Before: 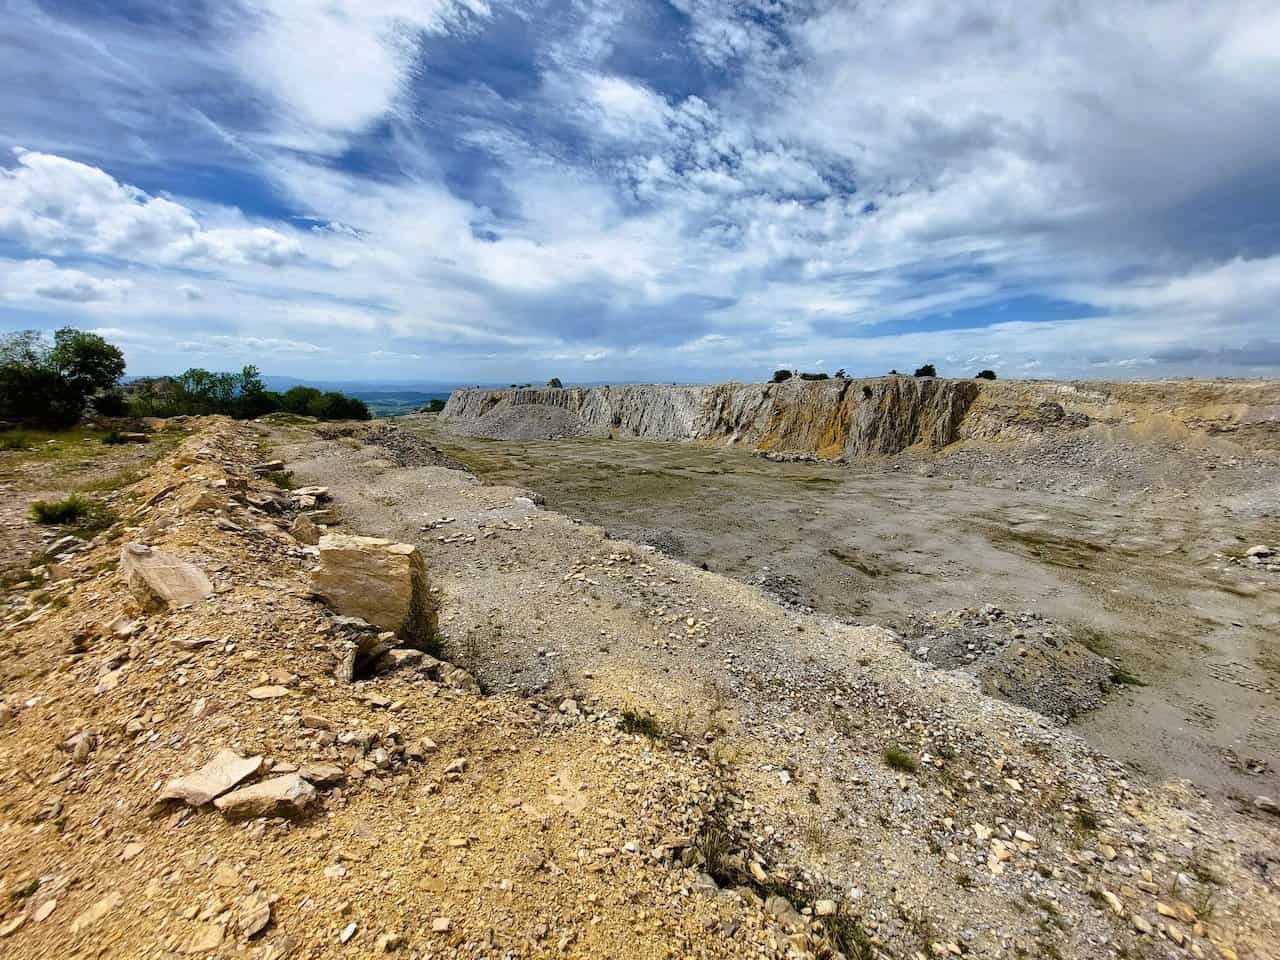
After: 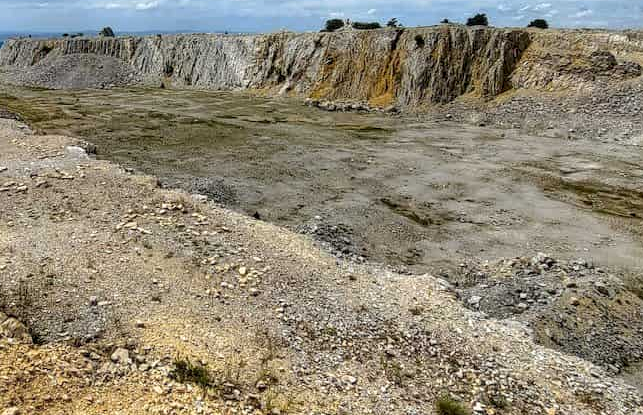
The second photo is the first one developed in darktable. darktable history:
local contrast: on, module defaults
crop: left 35.03%, top 36.625%, right 14.663%, bottom 20.057%
